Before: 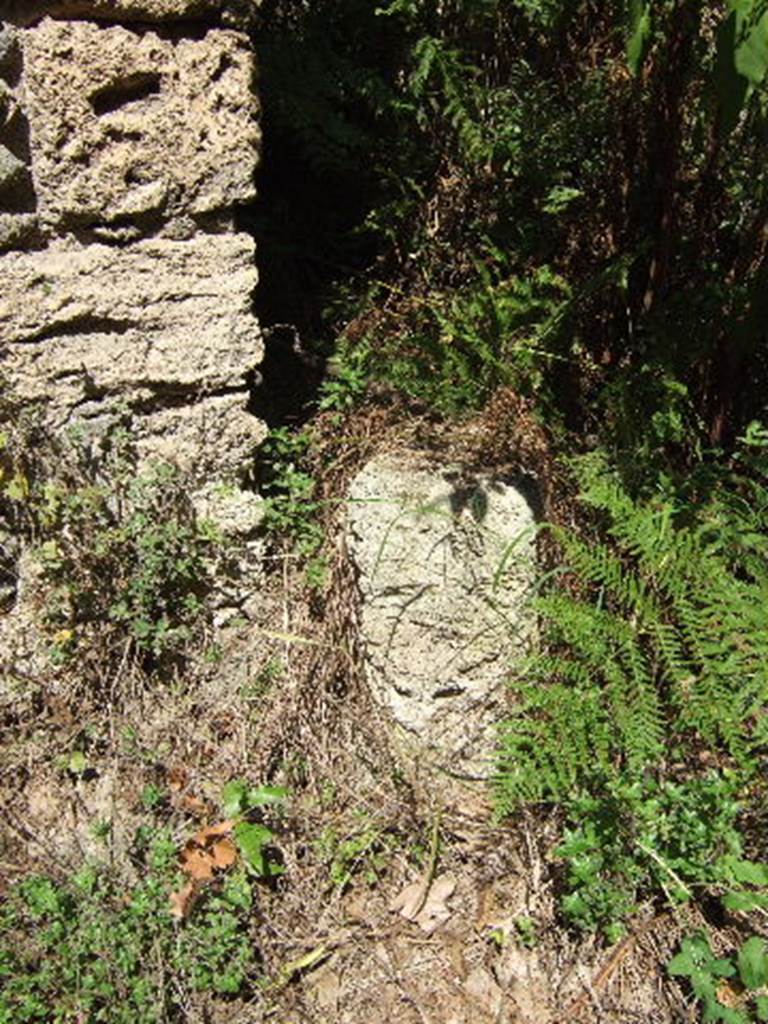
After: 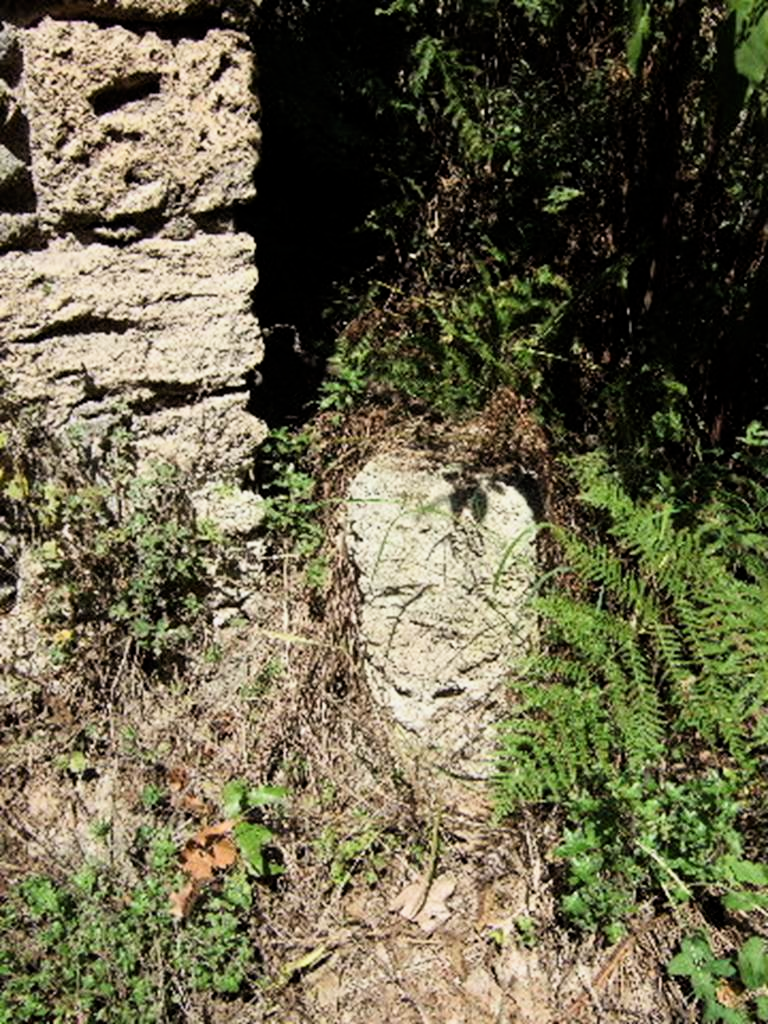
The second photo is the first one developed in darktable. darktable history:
filmic rgb: middle gray luminance 21.49%, black relative exposure -14 EV, white relative exposure 2.97 EV, target black luminance 0%, hardness 8.78, latitude 60.34%, contrast 1.207, highlights saturation mix 5.21%, shadows ↔ highlights balance 40.76%
